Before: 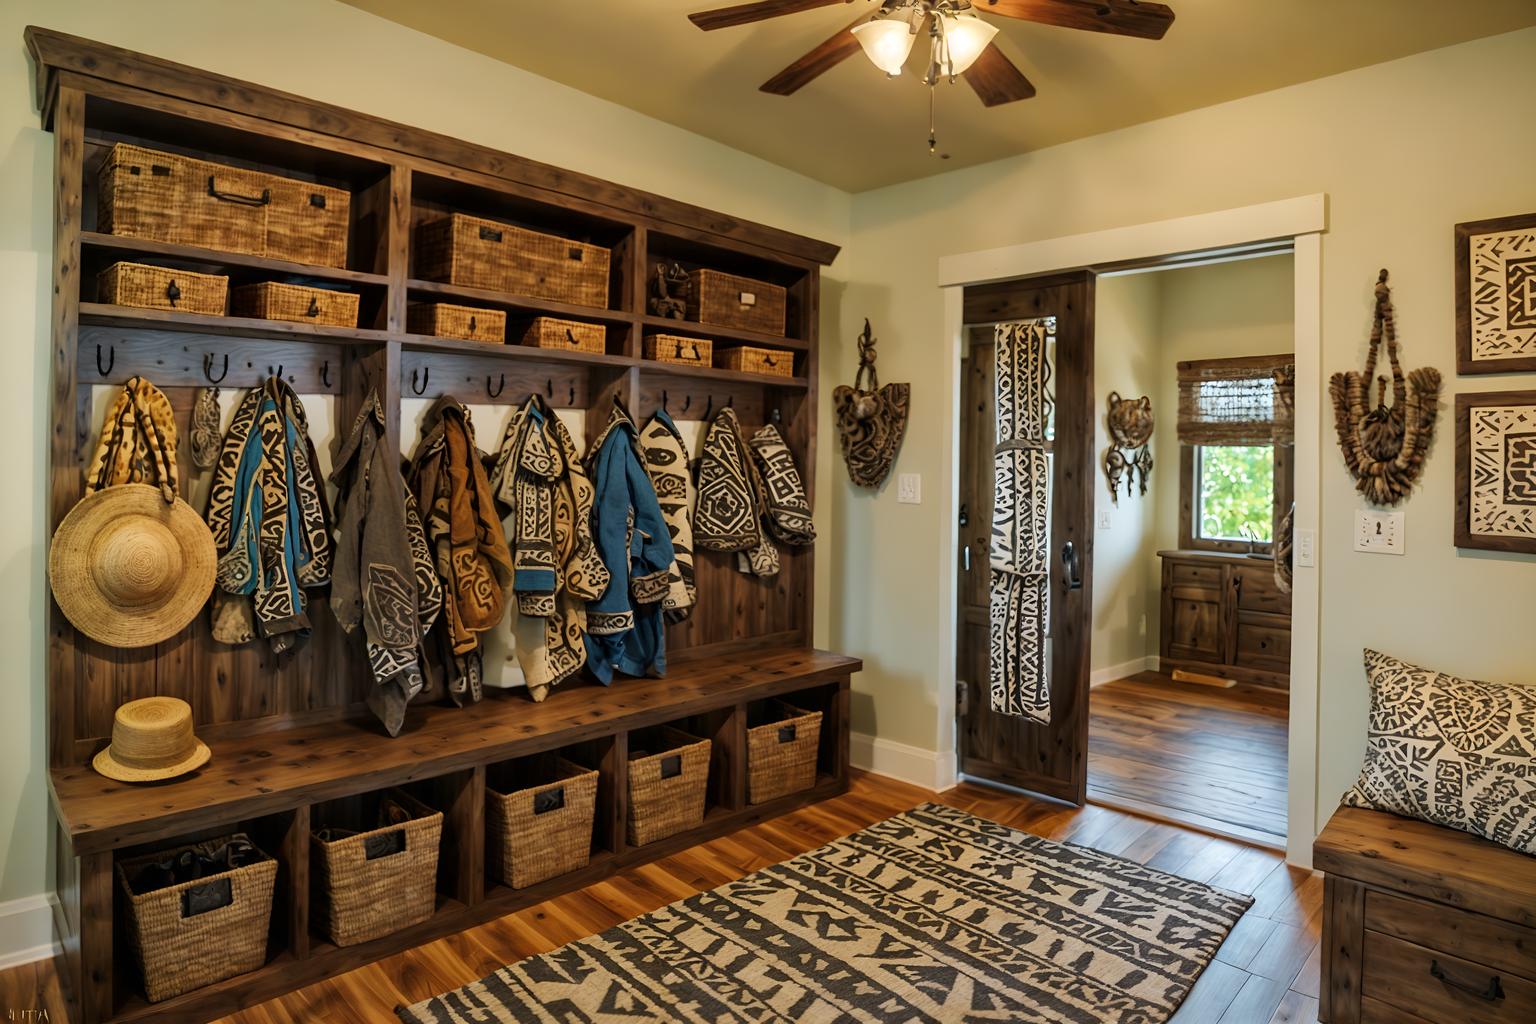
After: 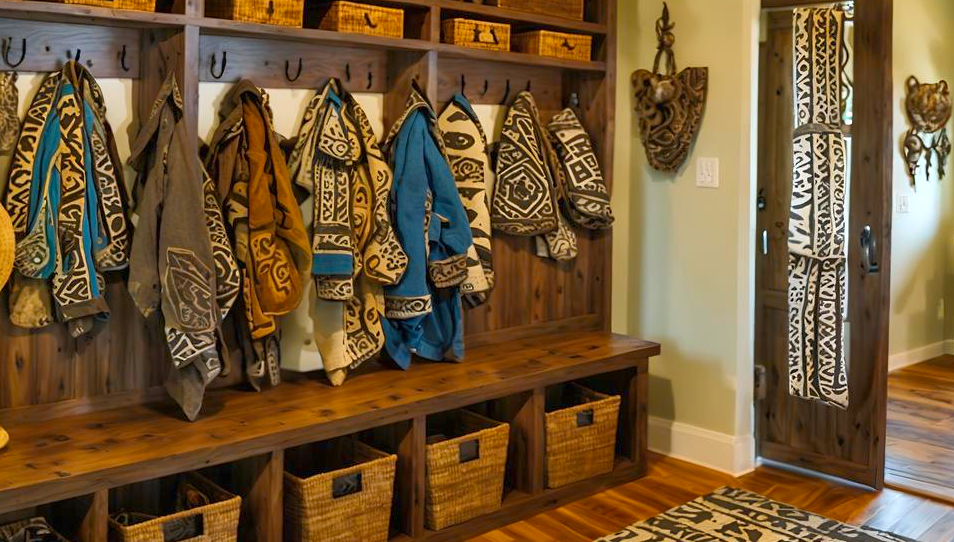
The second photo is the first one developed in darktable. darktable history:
exposure: black level correction 0, exposure 1.292 EV, compensate highlight preservation false
color balance rgb: perceptual saturation grading › global saturation 17.05%, global vibrance 20%
crop: left 13.178%, top 30.928%, right 24.68%, bottom 16.046%
tone equalizer: -8 EV -0.007 EV, -7 EV 0.023 EV, -6 EV -0.008 EV, -5 EV 0.004 EV, -4 EV -0.047 EV, -3 EV -0.237 EV, -2 EV -0.664 EV, -1 EV -0.988 EV, +0 EV -0.959 EV
